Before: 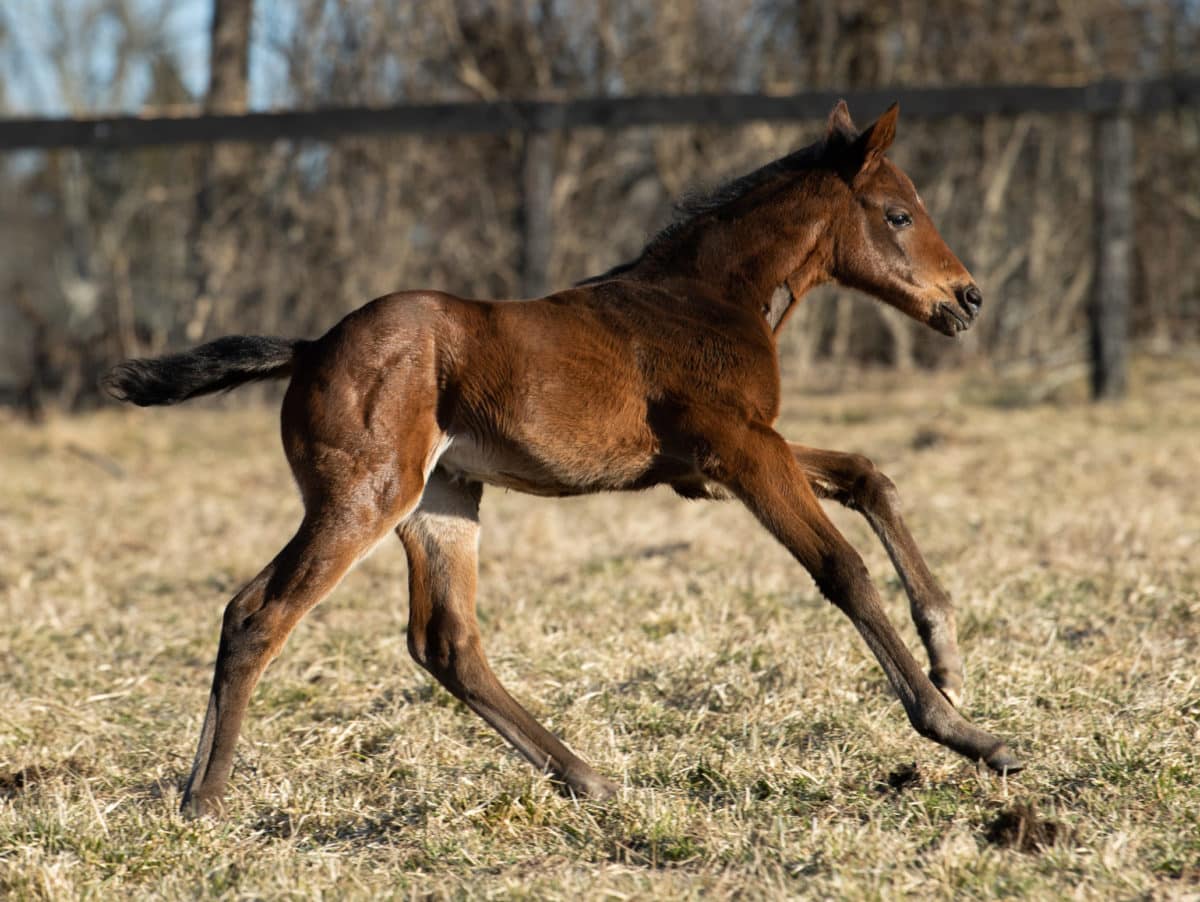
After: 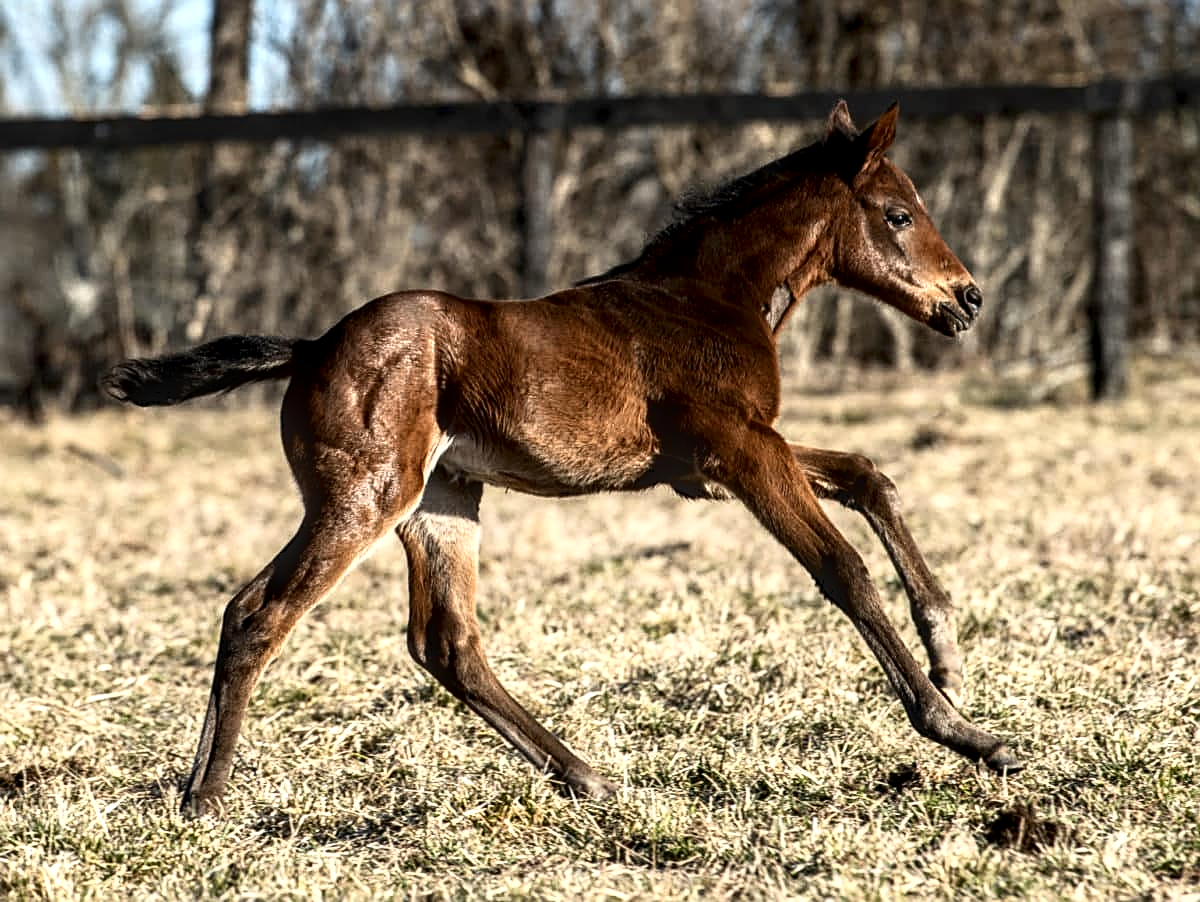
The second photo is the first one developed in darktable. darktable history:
sharpen: on, module defaults
tone curve: curves: ch0 [(0, 0) (0.003, 0.063) (0.011, 0.063) (0.025, 0.063) (0.044, 0.066) (0.069, 0.071) (0.1, 0.09) (0.136, 0.116) (0.177, 0.144) (0.224, 0.192) (0.277, 0.246) (0.335, 0.311) (0.399, 0.399) (0.468, 0.49) (0.543, 0.589) (0.623, 0.709) (0.709, 0.827) (0.801, 0.918) (0.898, 0.969) (1, 1)], color space Lab, independent channels, preserve colors none
local contrast: detail 153%
